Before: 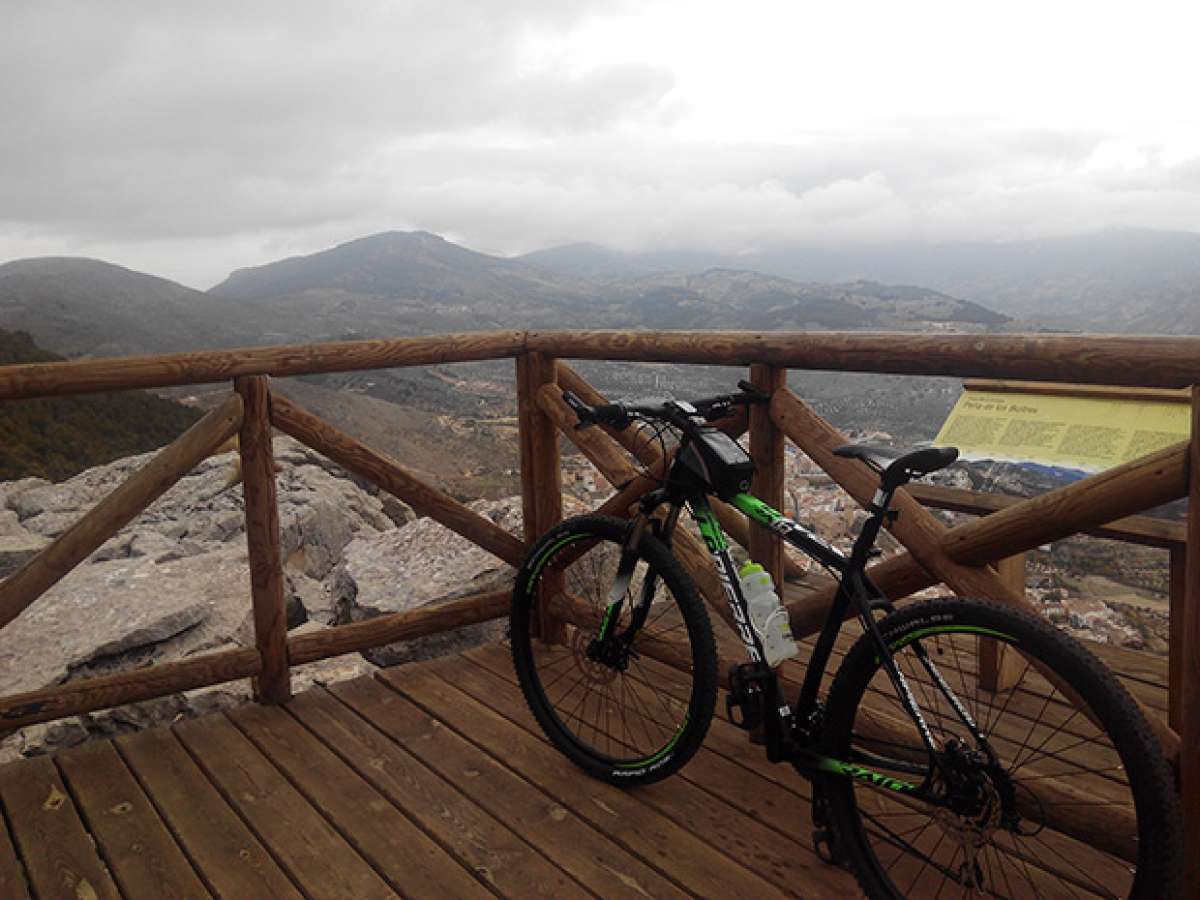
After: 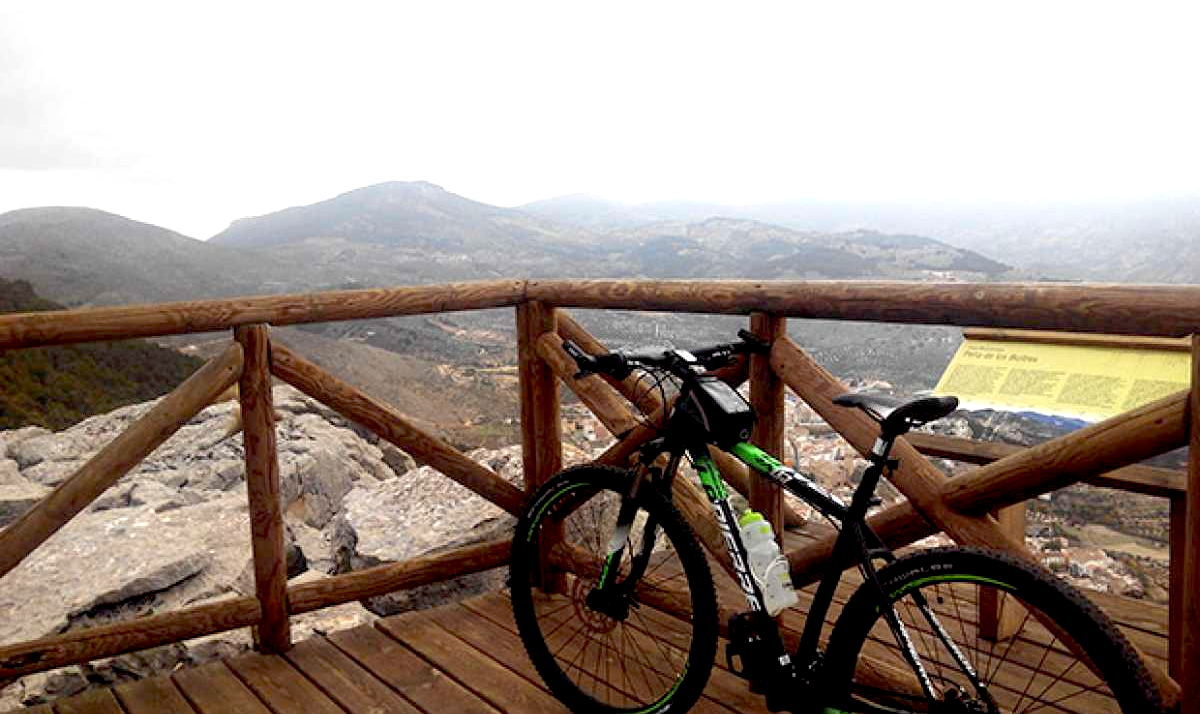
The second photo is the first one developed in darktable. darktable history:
crop and rotate: top 5.667%, bottom 14.937%
exposure: black level correction 0.01, exposure 1 EV, compensate highlight preservation false
